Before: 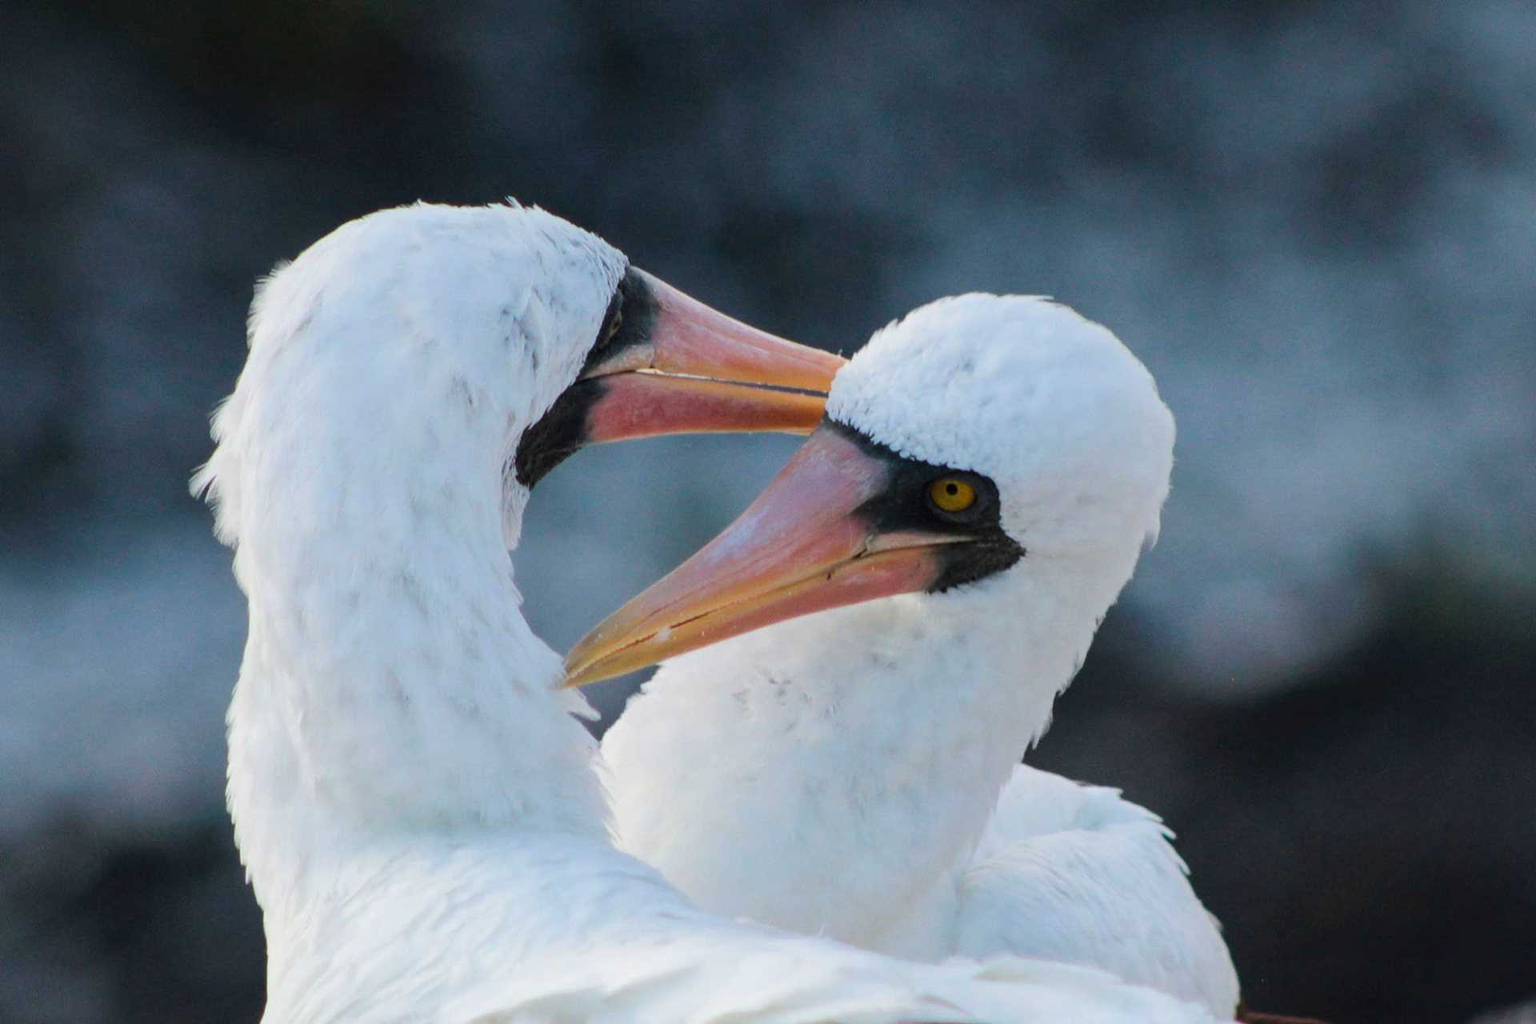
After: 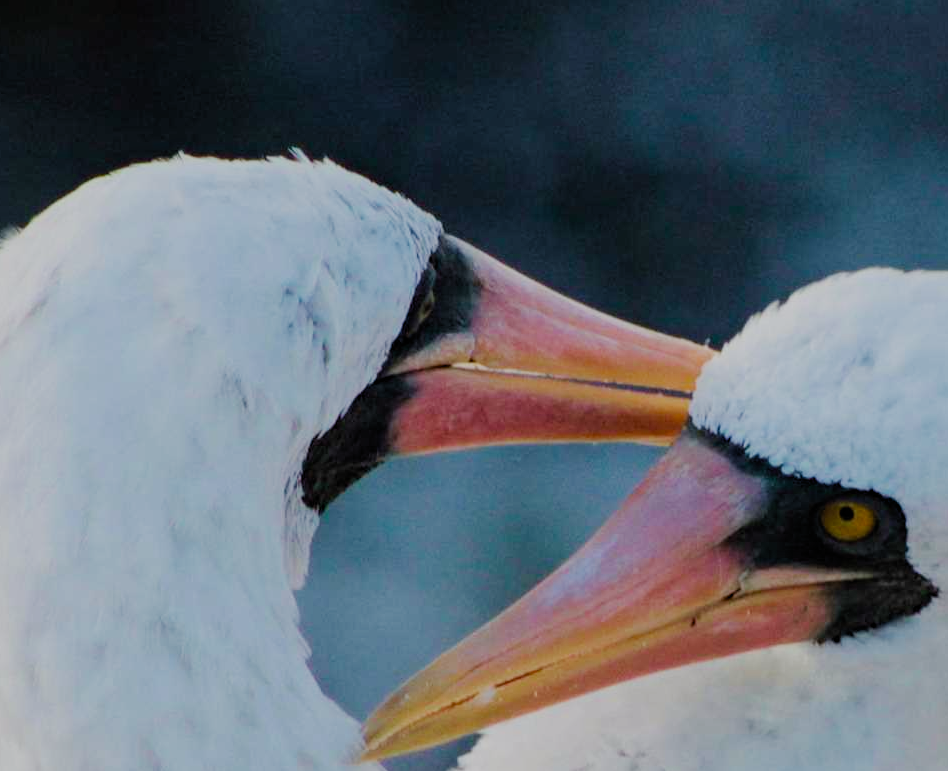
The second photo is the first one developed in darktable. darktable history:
filmic rgb: black relative exposure -7.65 EV, white relative exposure 4.56 EV, hardness 3.61, preserve chrominance no, color science v5 (2021), iterations of high-quality reconstruction 0, contrast in shadows safe, contrast in highlights safe
crop: left 17.874%, top 7.679%, right 32.728%, bottom 32.086%
haze removal: compatibility mode true, adaptive false
velvia: on, module defaults
